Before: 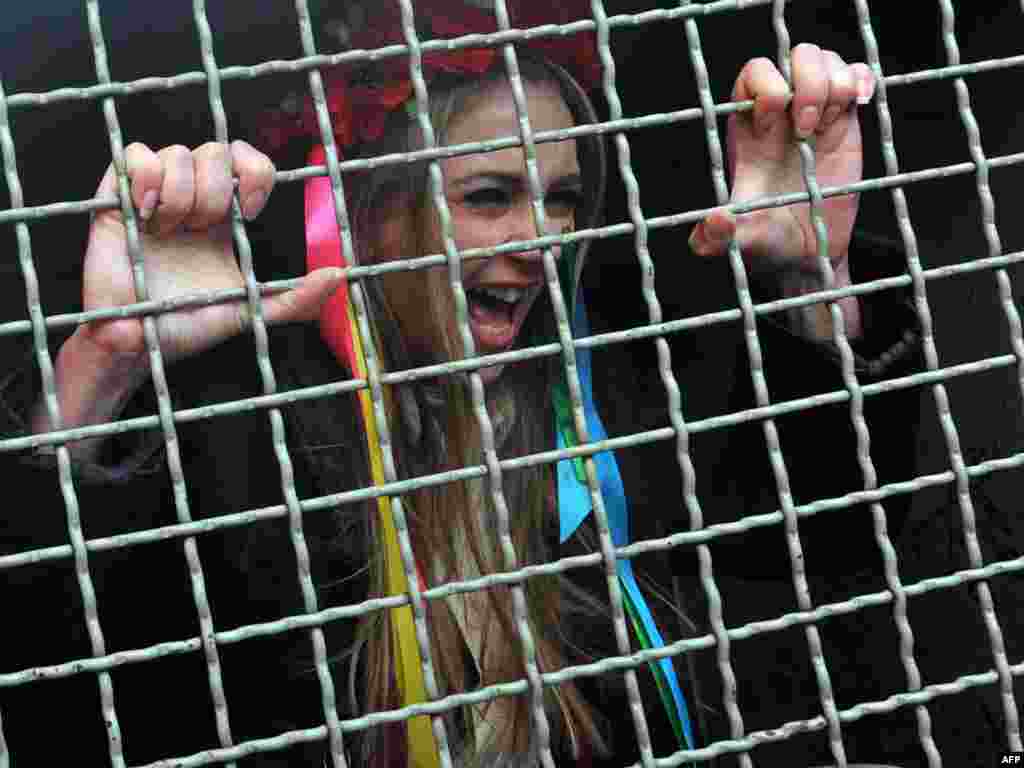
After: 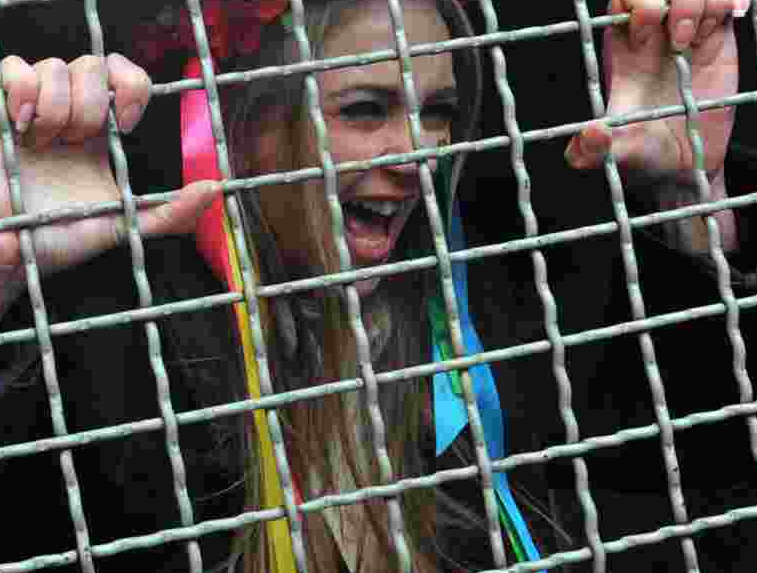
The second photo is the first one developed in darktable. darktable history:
crop and rotate: left 12.204%, top 11.453%, right 13.788%, bottom 13.866%
